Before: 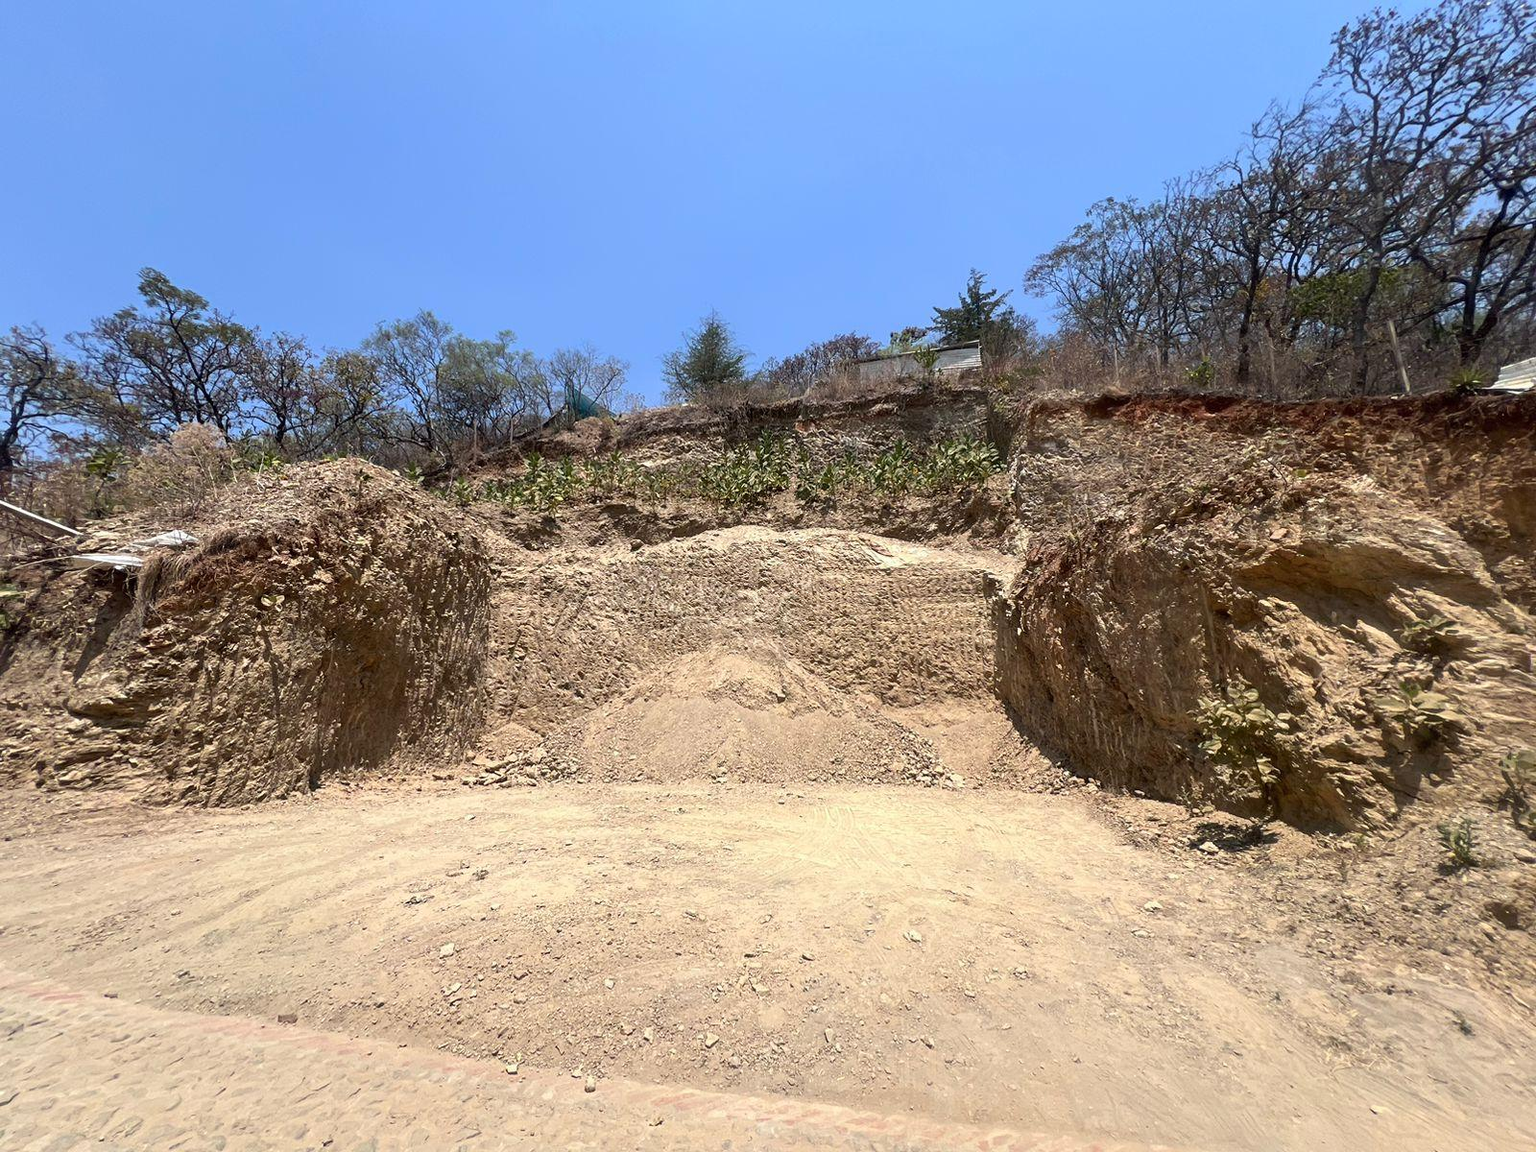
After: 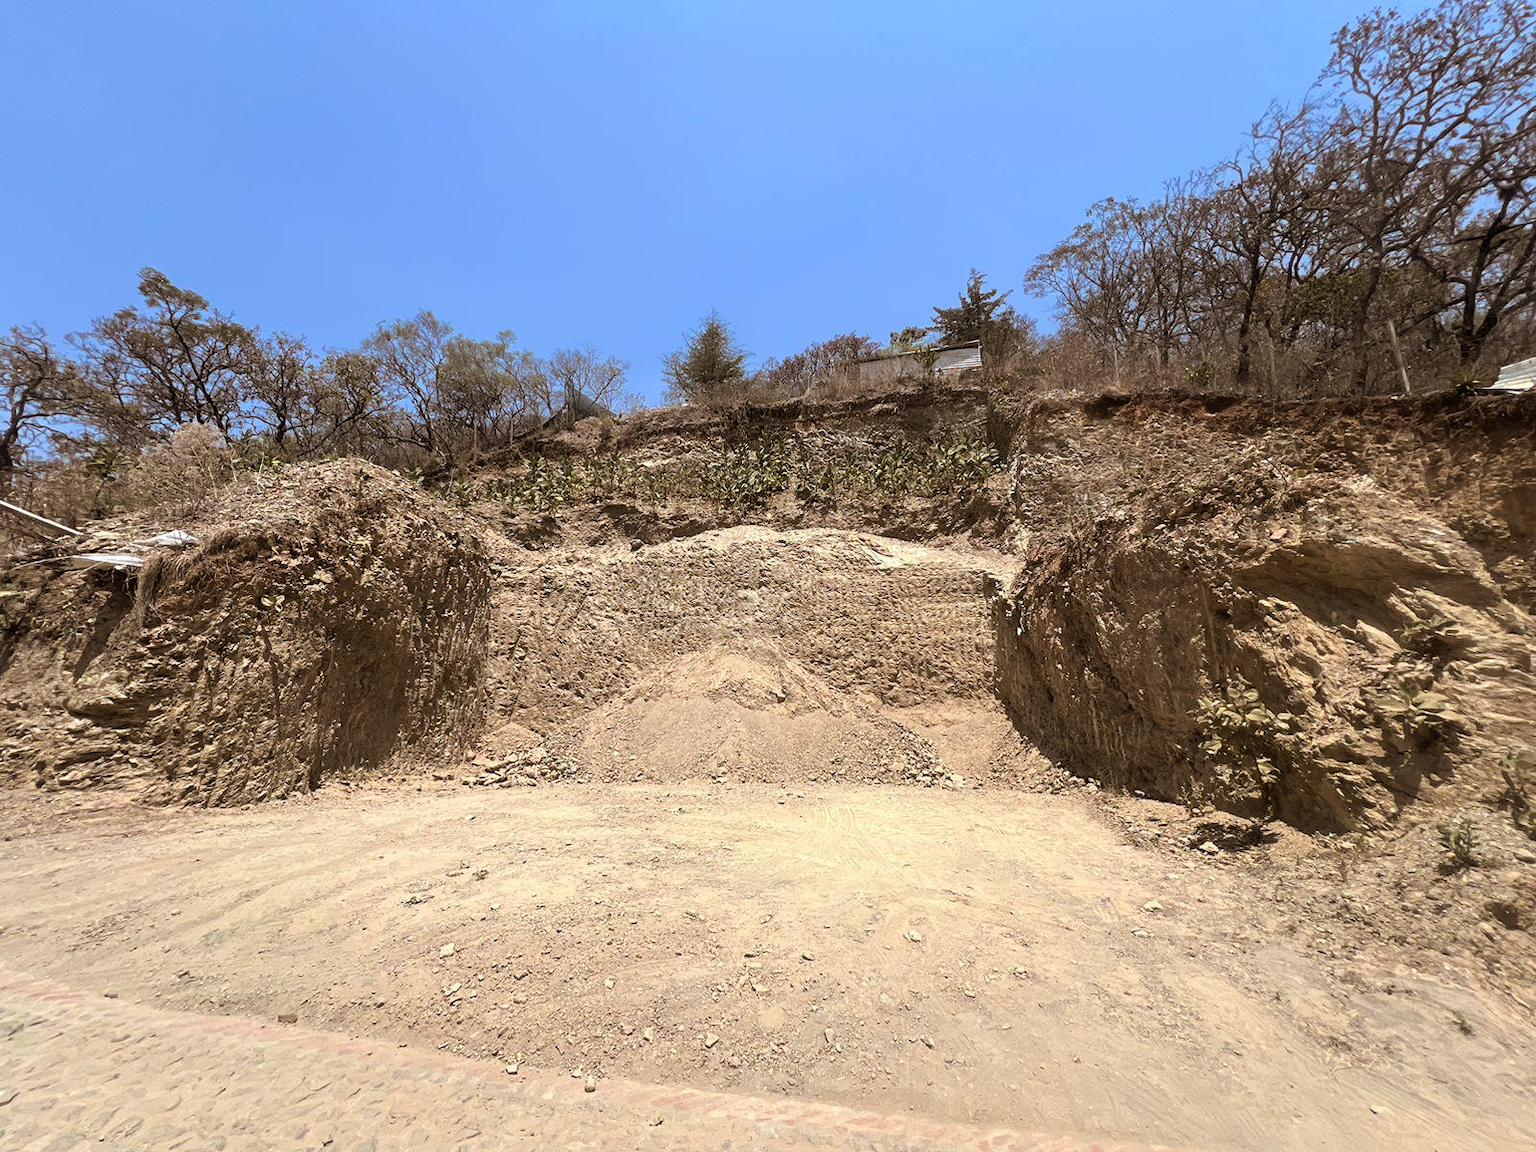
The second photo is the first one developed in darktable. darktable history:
split-toning: shadows › hue 32.4°, shadows › saturation 0.51, highlights › hue 180°, highlights › saturation 0, balance -60.17, compress 55.19%
